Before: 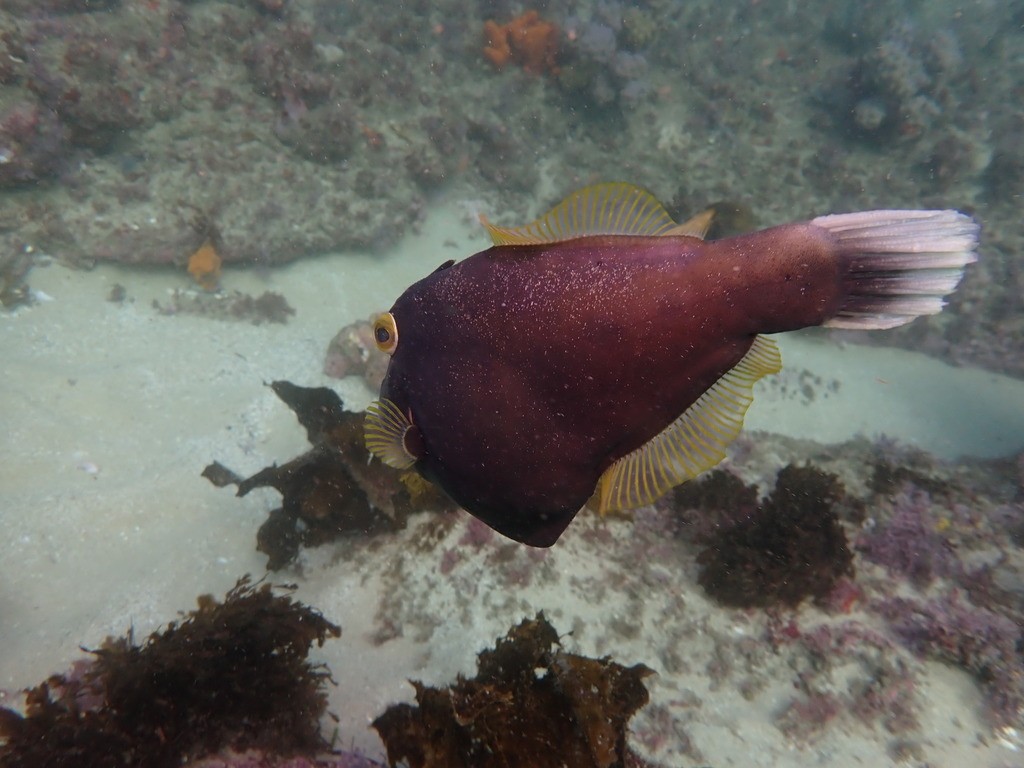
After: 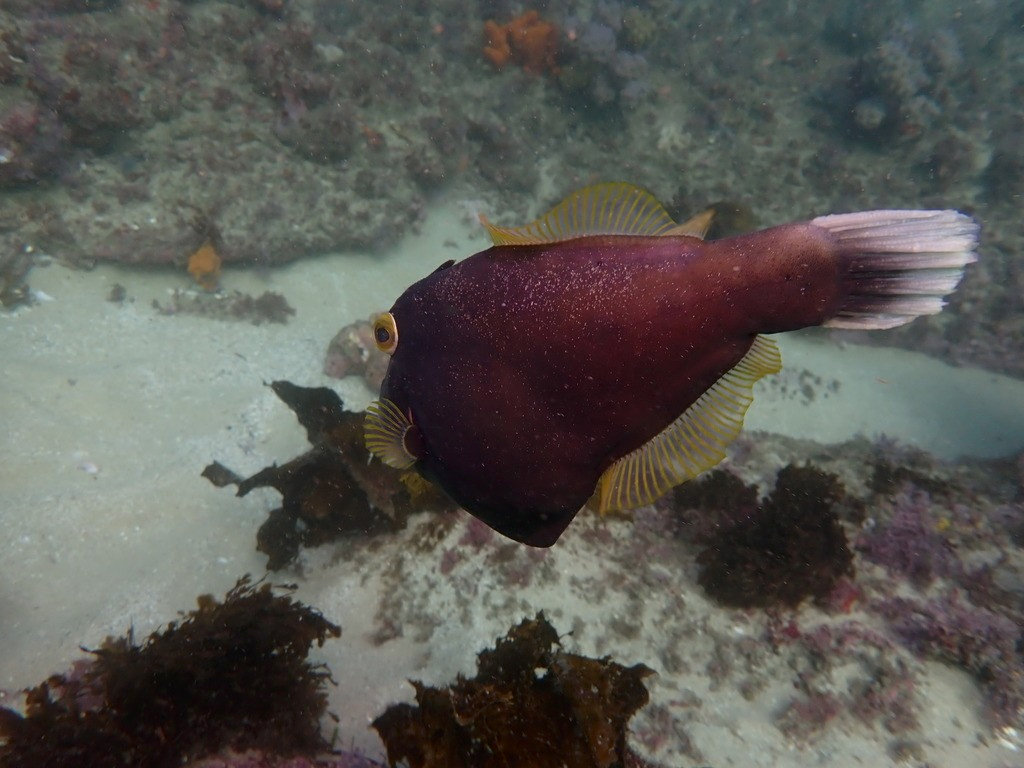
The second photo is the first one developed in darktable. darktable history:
contrast brightness saturation: brightness -0.097
